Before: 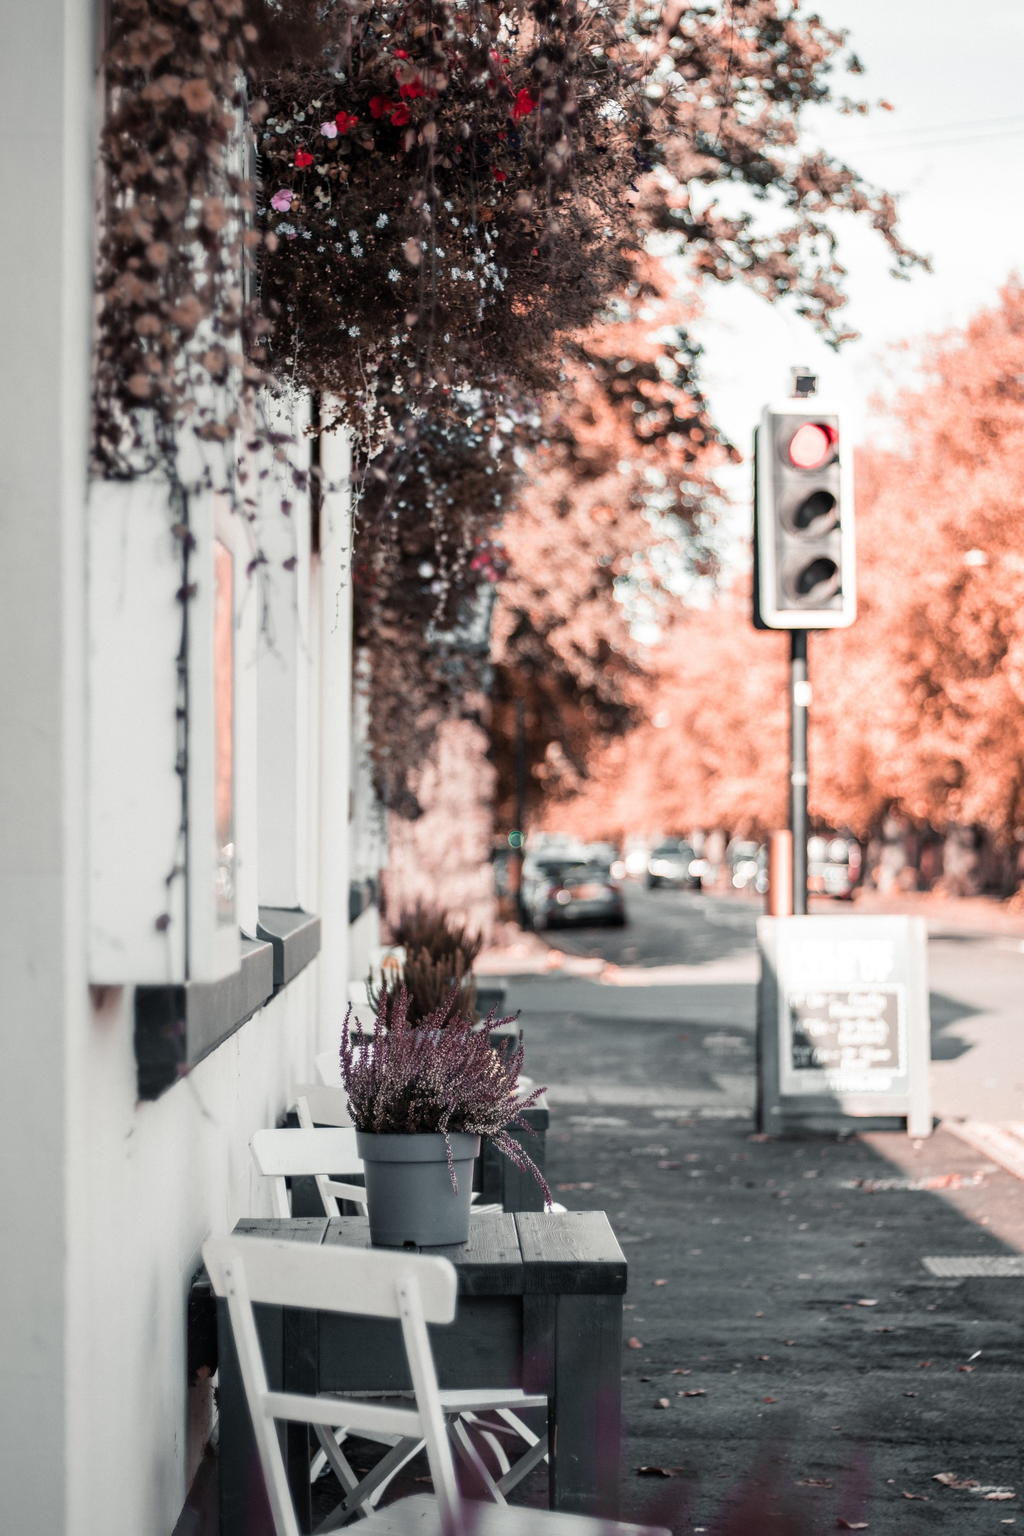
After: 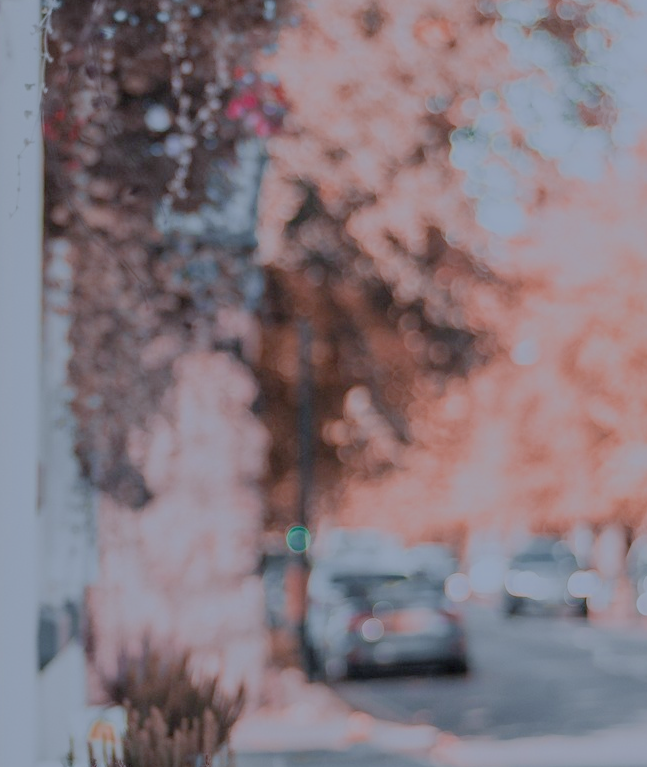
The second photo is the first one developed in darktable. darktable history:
filmic rgb: black relative exposure -14 EV, white relative exposure 8 EV, threshold 3 EV, hardness 3.74, latitude 50%, contrast 0.5, color science v5 (2021), contrast in shadows safe, contrast in highlights safe, enable highlight reconstruction true
white balance: red 0.926, green 1.003, blue 1.133
crop: left 31.751%, top 32.172%, right 27.8%, bottom 35.83%
